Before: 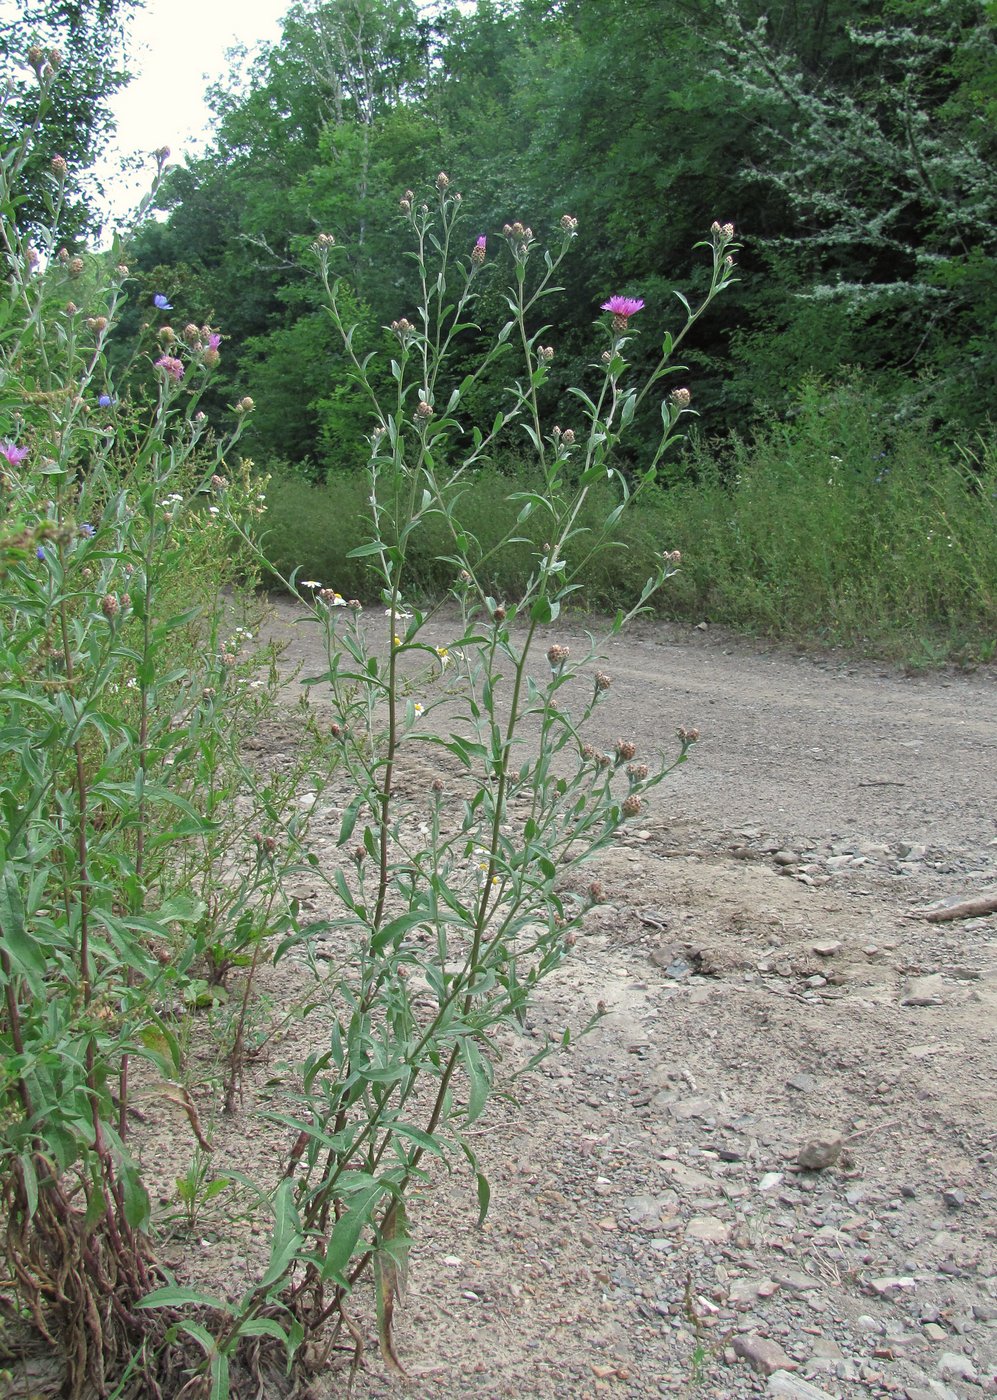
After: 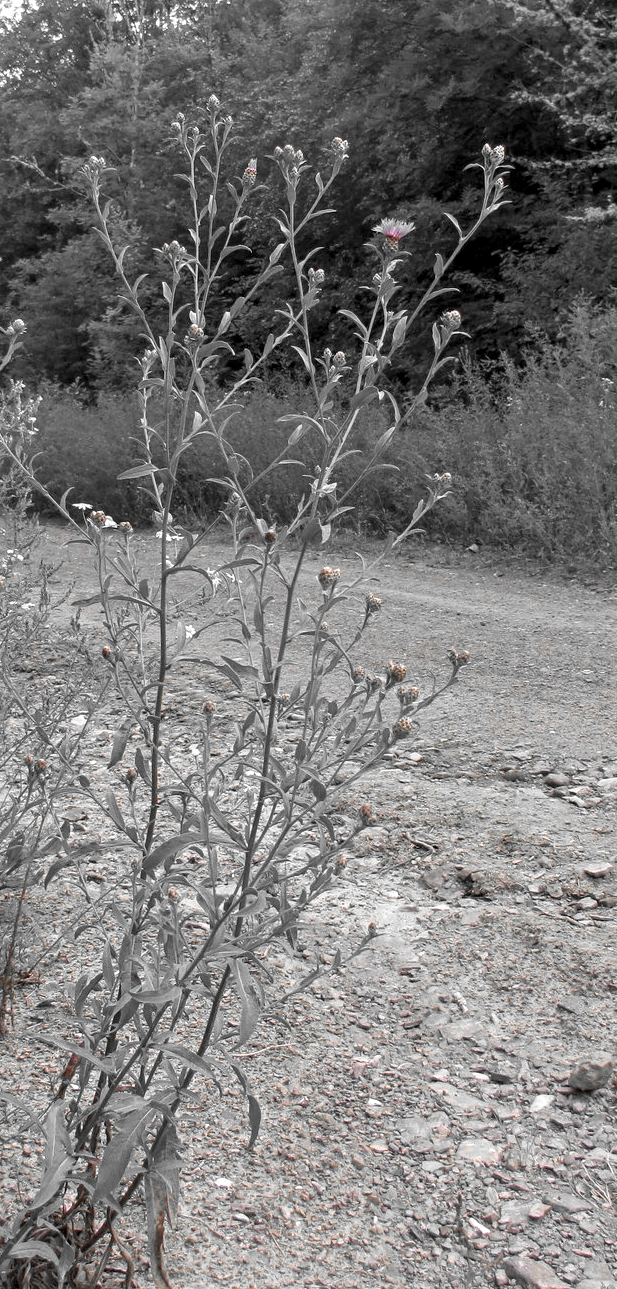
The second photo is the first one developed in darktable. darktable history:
color zones: curves: ch0 [(0, 0.65) (0.096, 0.644) (0.221, 0.539) (0.429, 0.5) (0.571, 0.5) (0.714, 0.5) (0.857, 0.5) (1, 0.65)]; ch1 [(0, 0.5) (0.143, 0.5) (0.257, -0.002) (0.429, 0.04) (0.571, -0.001) (0.714, -0.015) (0.857, 0.024) (1, 0.5)], mix 24.94%
local contrast: highlights 27%, shadows 77%, midtone range 0.746
crop and rotate: left 23.002%, top 5.629%, right 15.014%, bottom 2.275%
